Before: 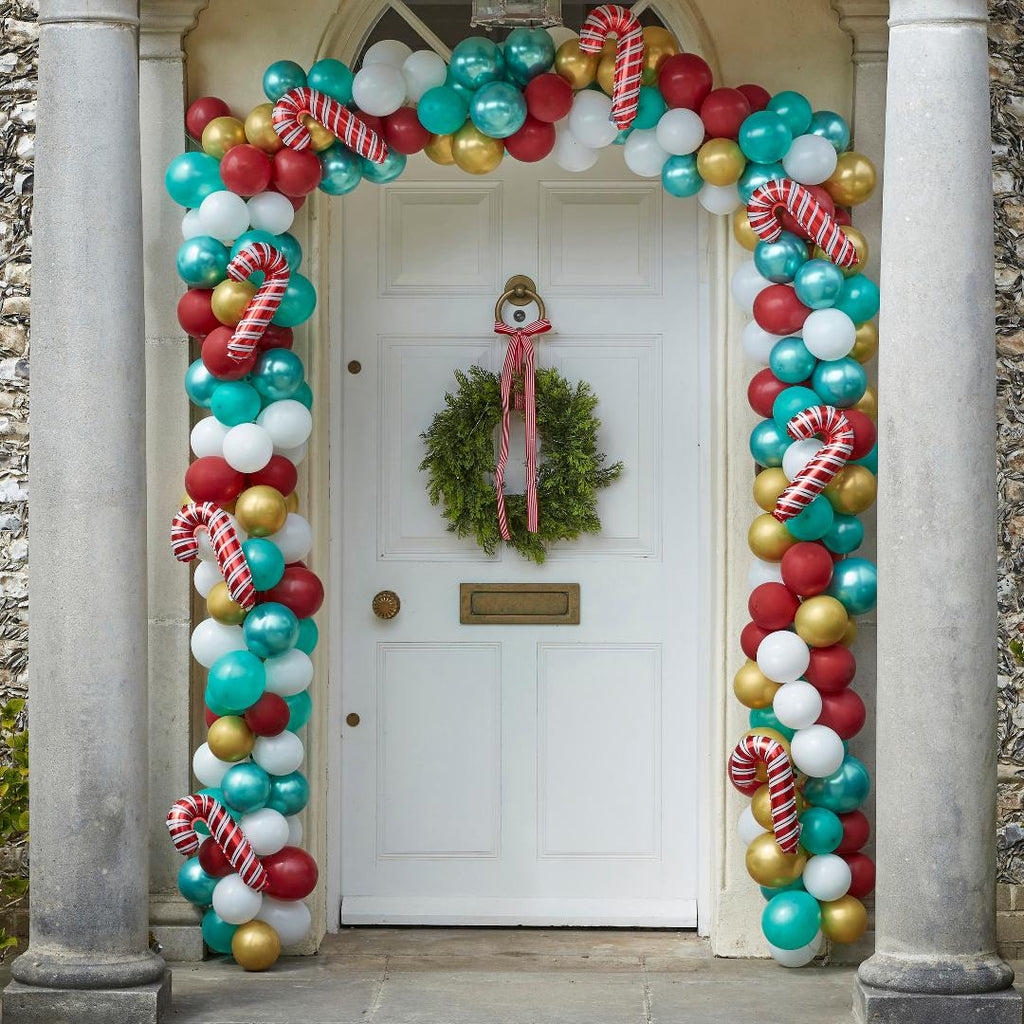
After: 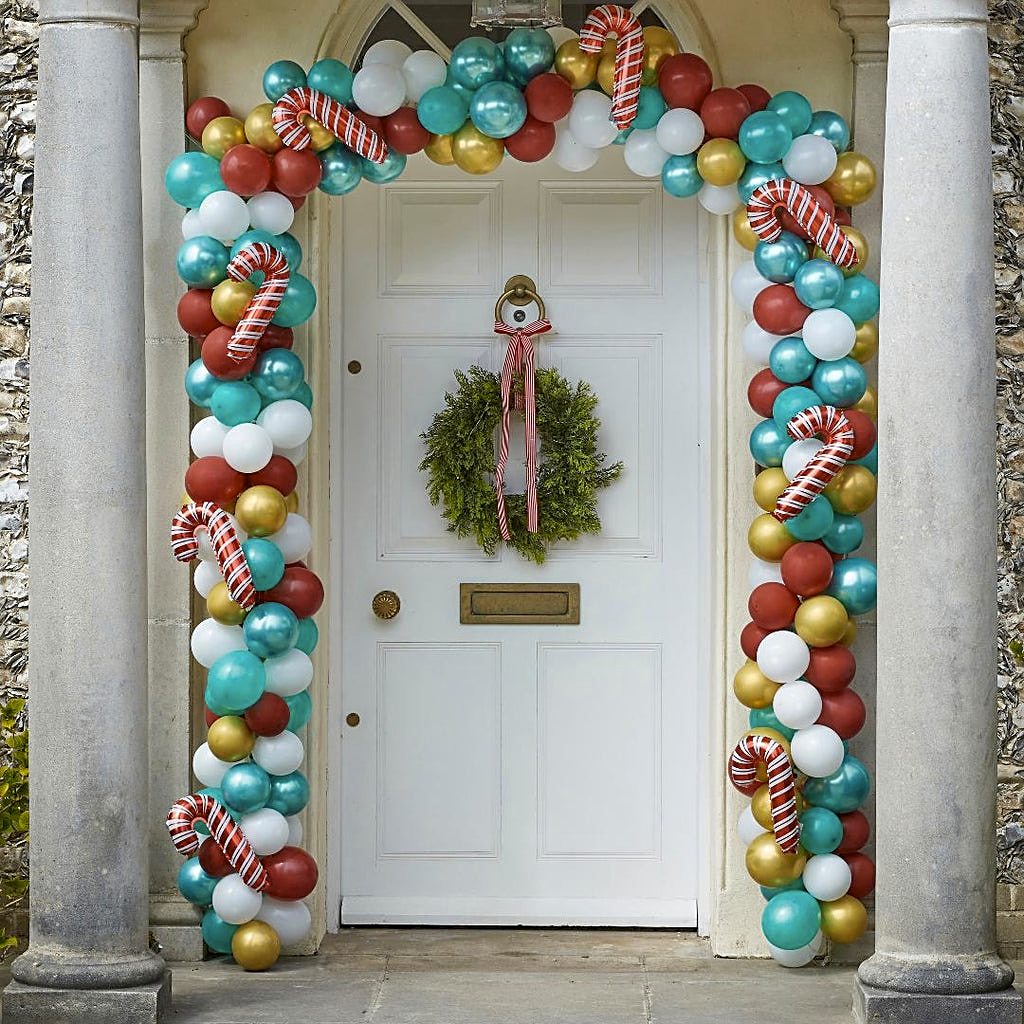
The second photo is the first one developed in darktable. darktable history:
color contrast: green-magenta contrast 0.8, blue-yellow contrast 1.1, unbound 0
sharpen: on, module defaults
